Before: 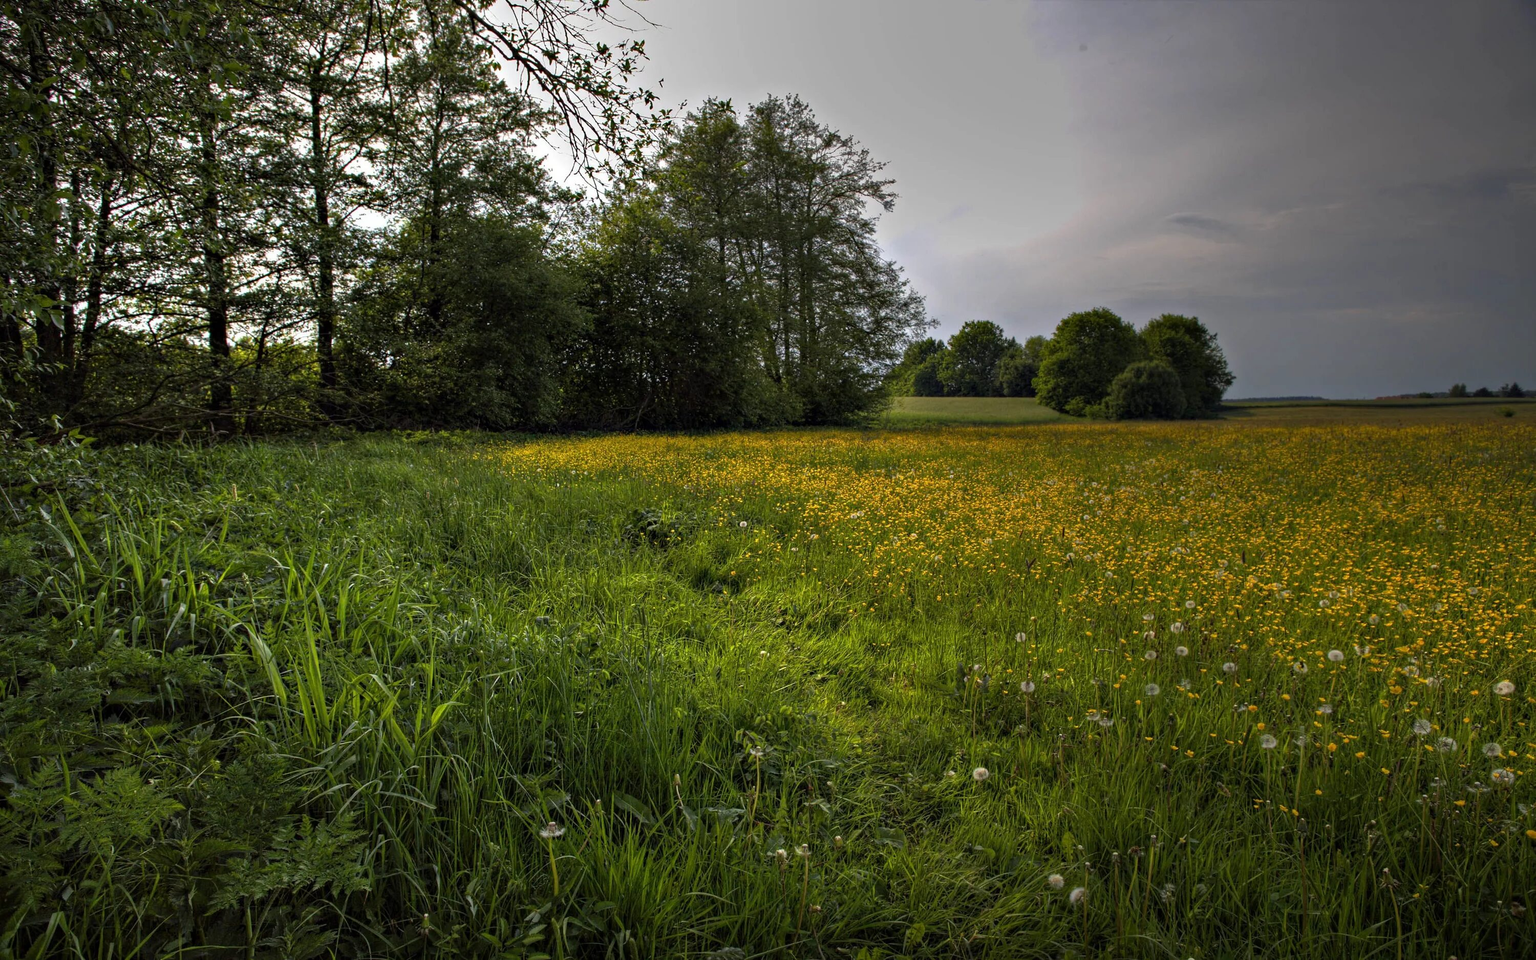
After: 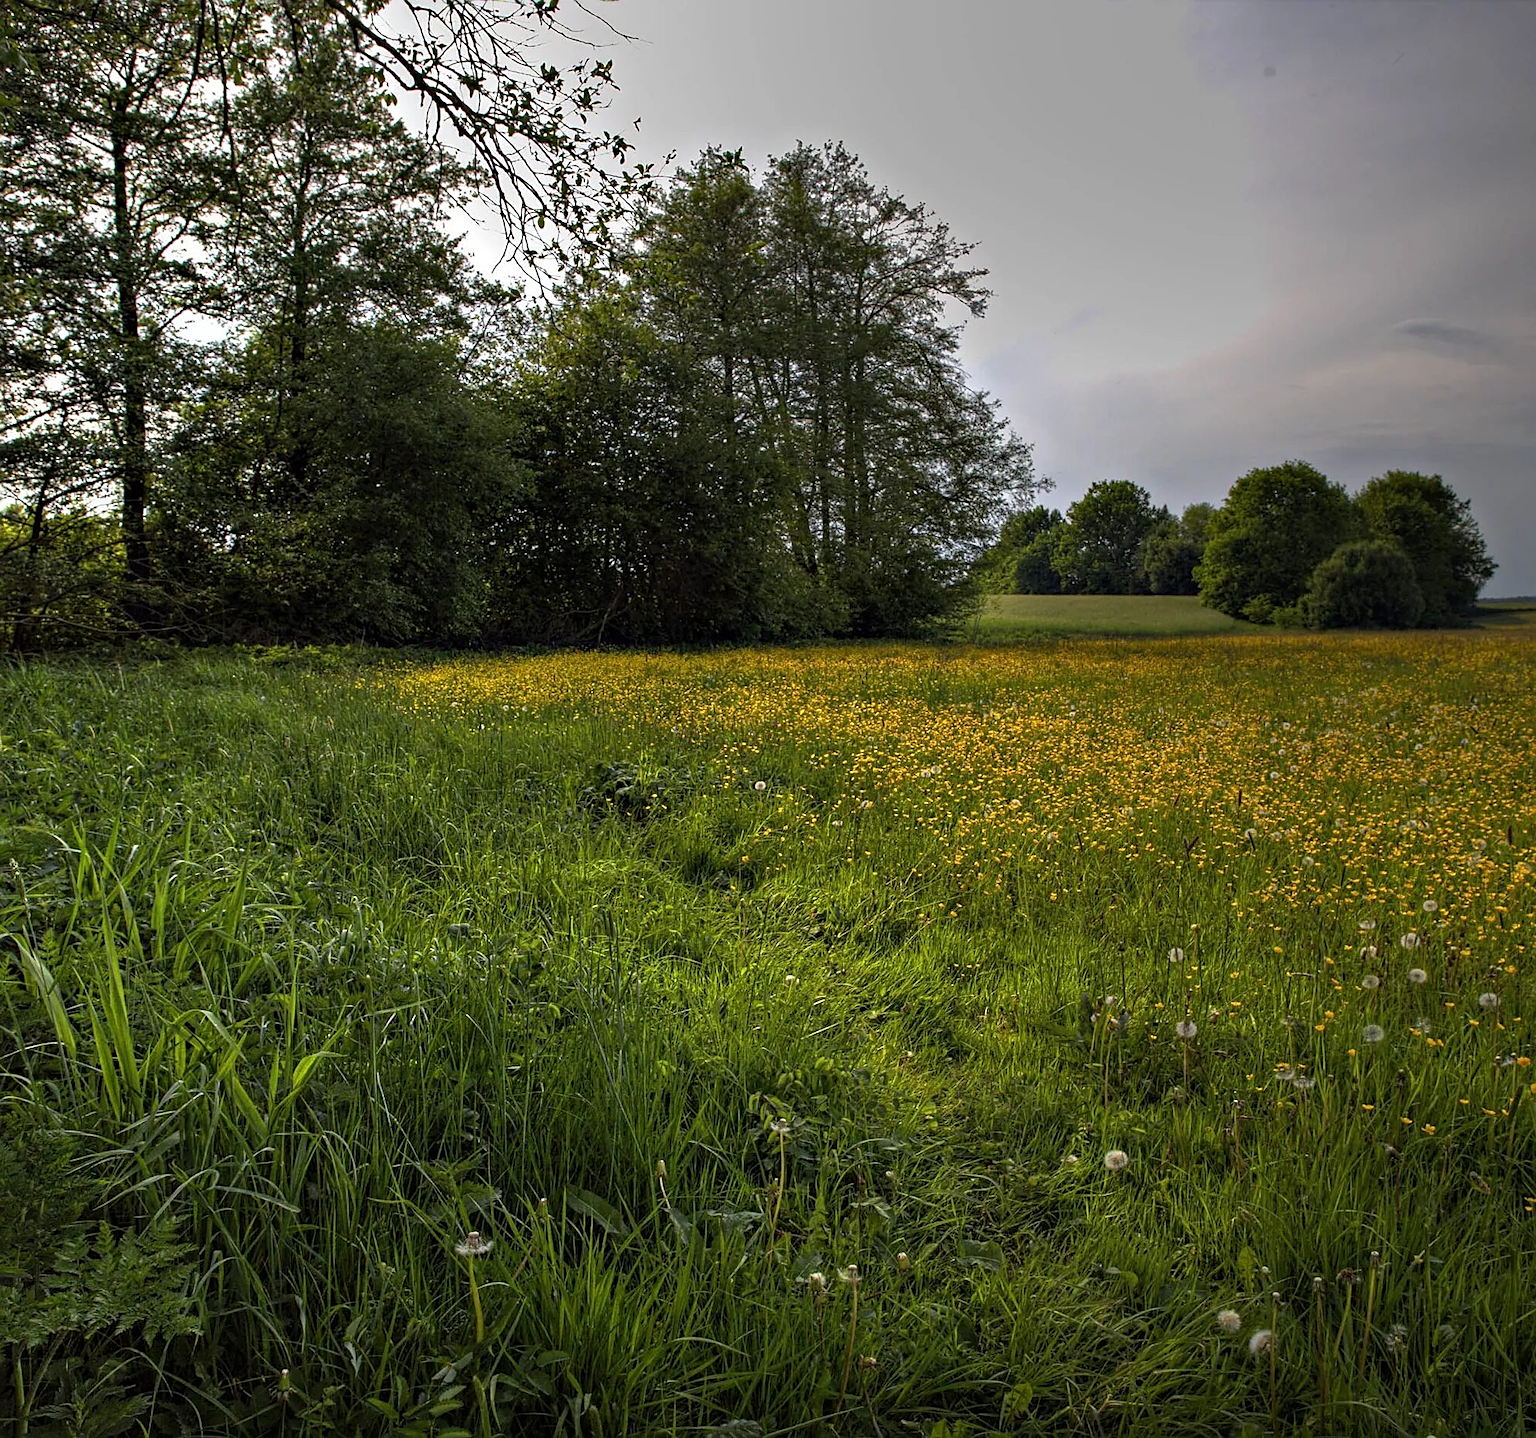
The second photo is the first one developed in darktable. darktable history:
sharpen: on, module defaults
crop: left 15.375%, right 17.871%
